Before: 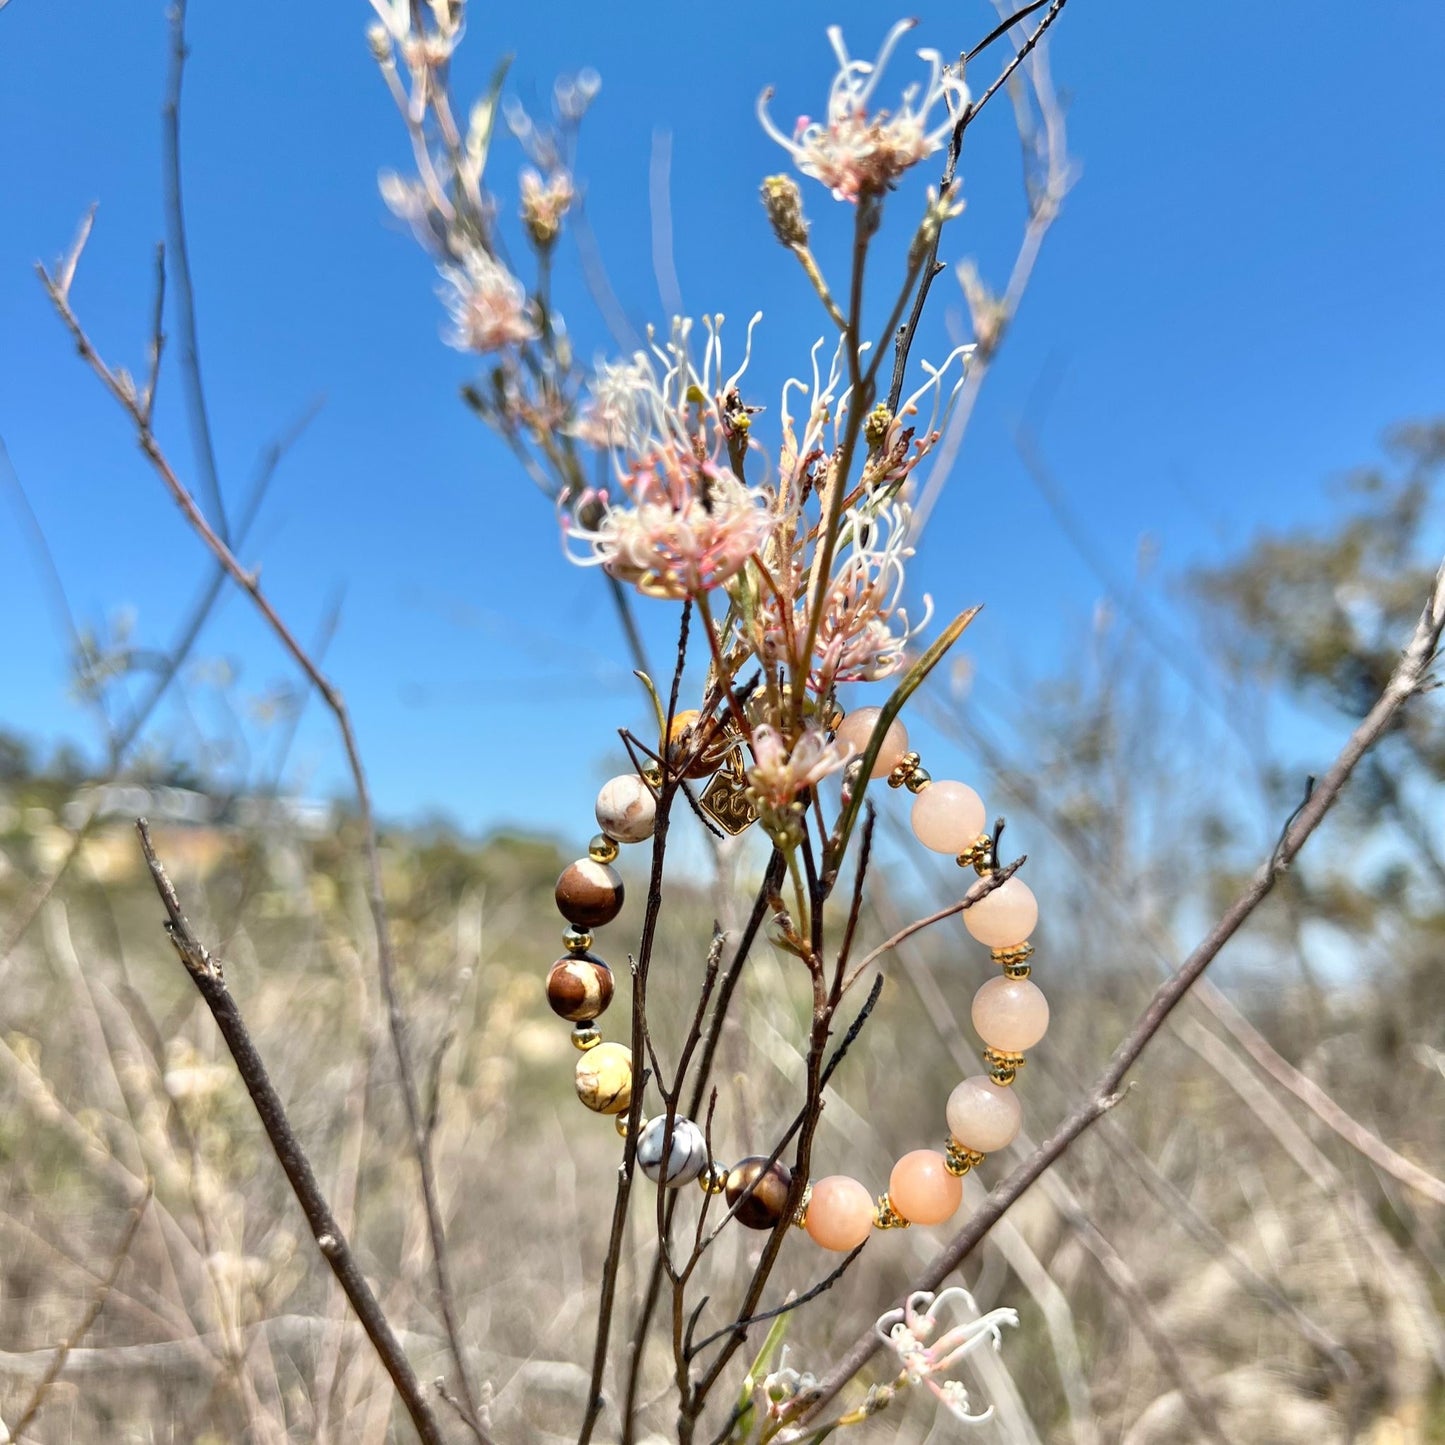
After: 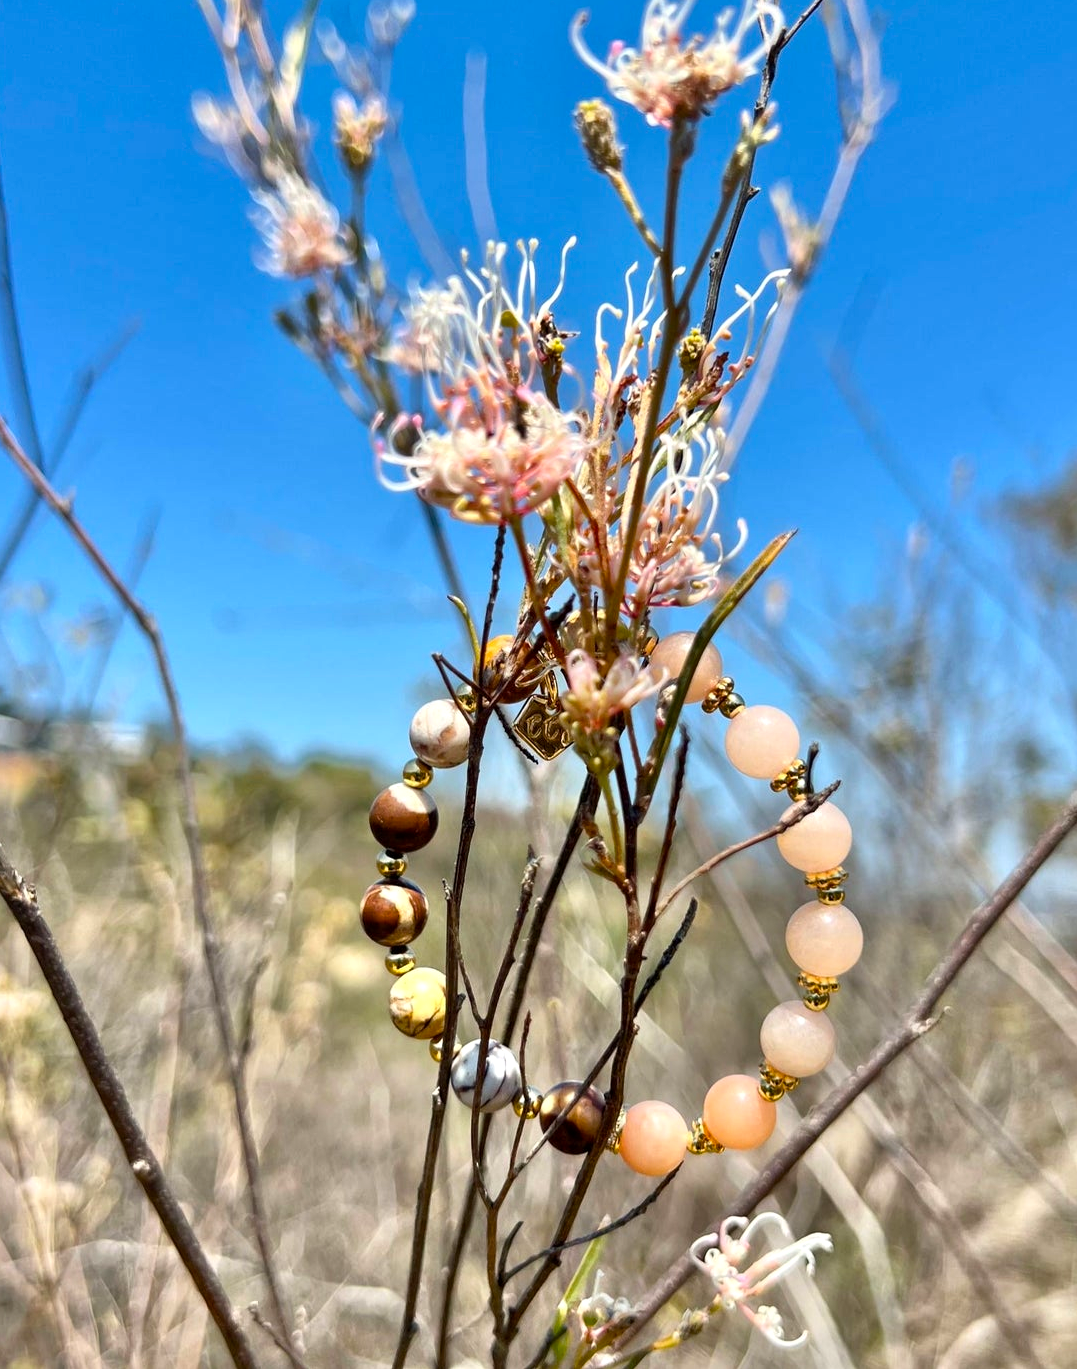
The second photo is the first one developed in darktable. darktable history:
color balance rgb: perceptual saturation grading › global saturation 17.934%, global vibrance 15.096%
crop and rotate: left 12.912%, top 5.255%, right 12.541%
local contrast: mode bilateral grid, contrast 21, coarseness 50, detail 132%, midtone range 0.2
